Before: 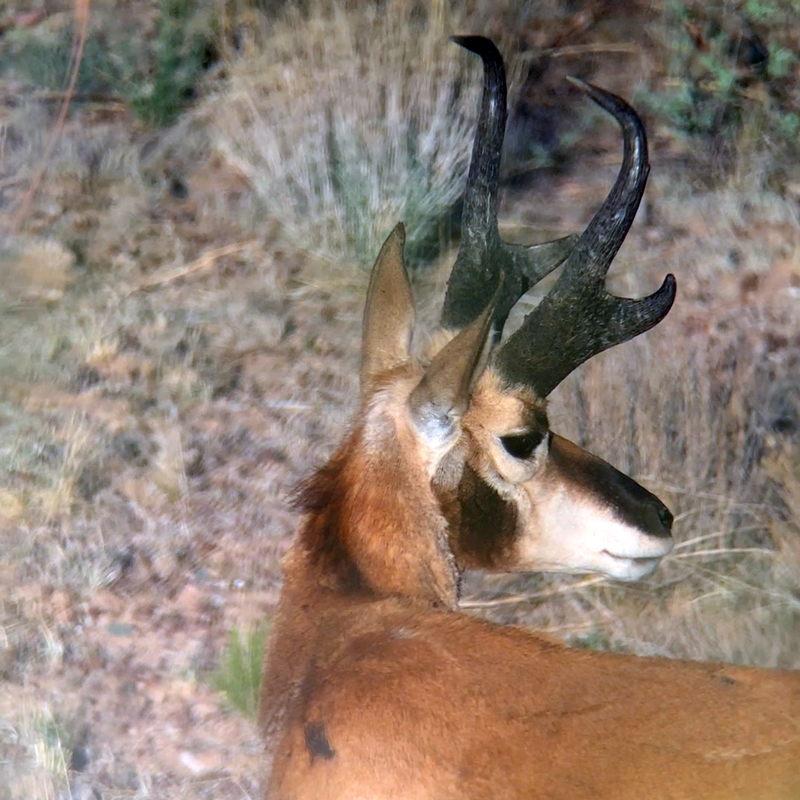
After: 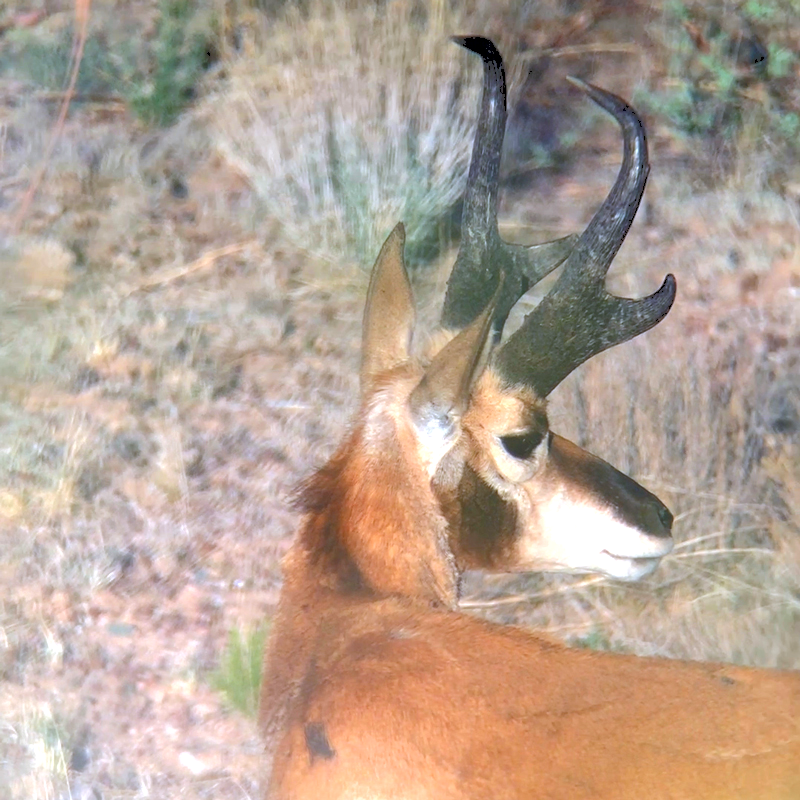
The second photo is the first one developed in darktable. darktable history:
exposure: black level correction 0.001, exposure 0.499 EV, compensate highlight preservation false
tone curve: curves: ch0 [(0, 0) (0.003, 0.238) (0.011, 0.238) (0.025, 0.242) (0.044, 0.256) (0.069, 0.277) (0.1, 0.294) (0.136, 0.315) (0.177, 0.345) (0.224, 0.379) (0.277, 0.419) (0.335, 0.463) (0.399, 0.511) (0.468, 0.566) (0.543, 0.627) (0.623, 0.687) (0.709, 0.75) (0.801, 0.824) (0.898, 0.89) (1, 1)], color space Lab, independent channels, preserve colors none
